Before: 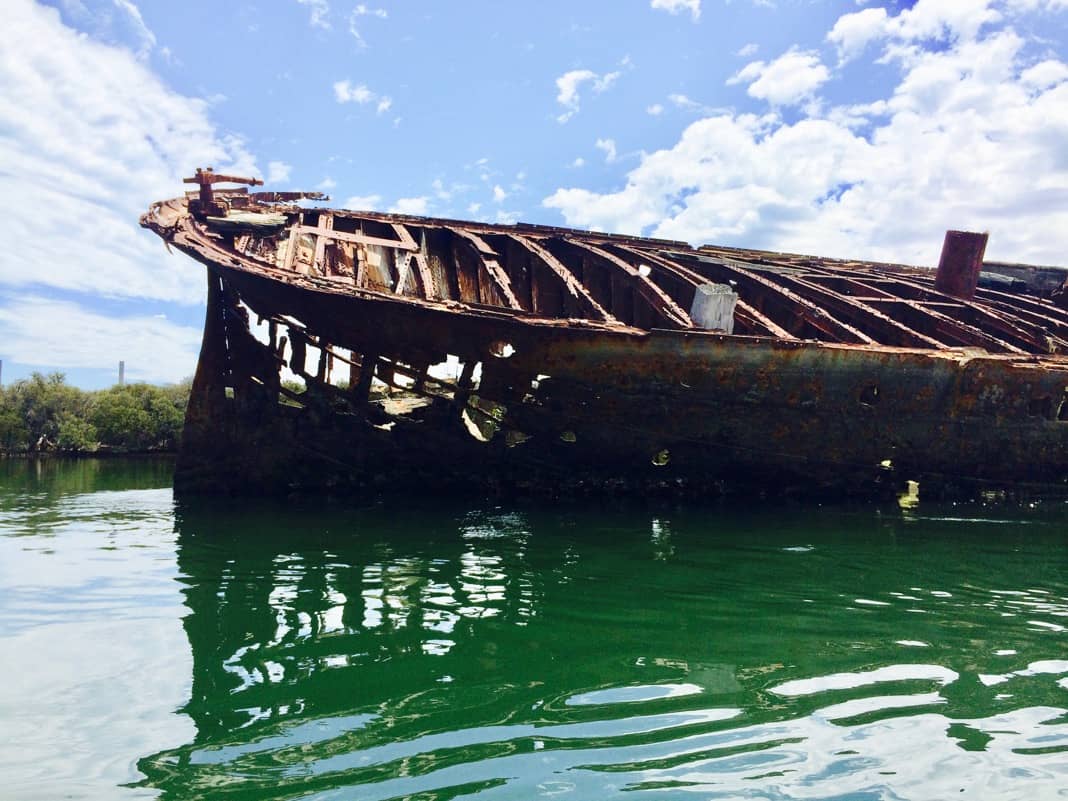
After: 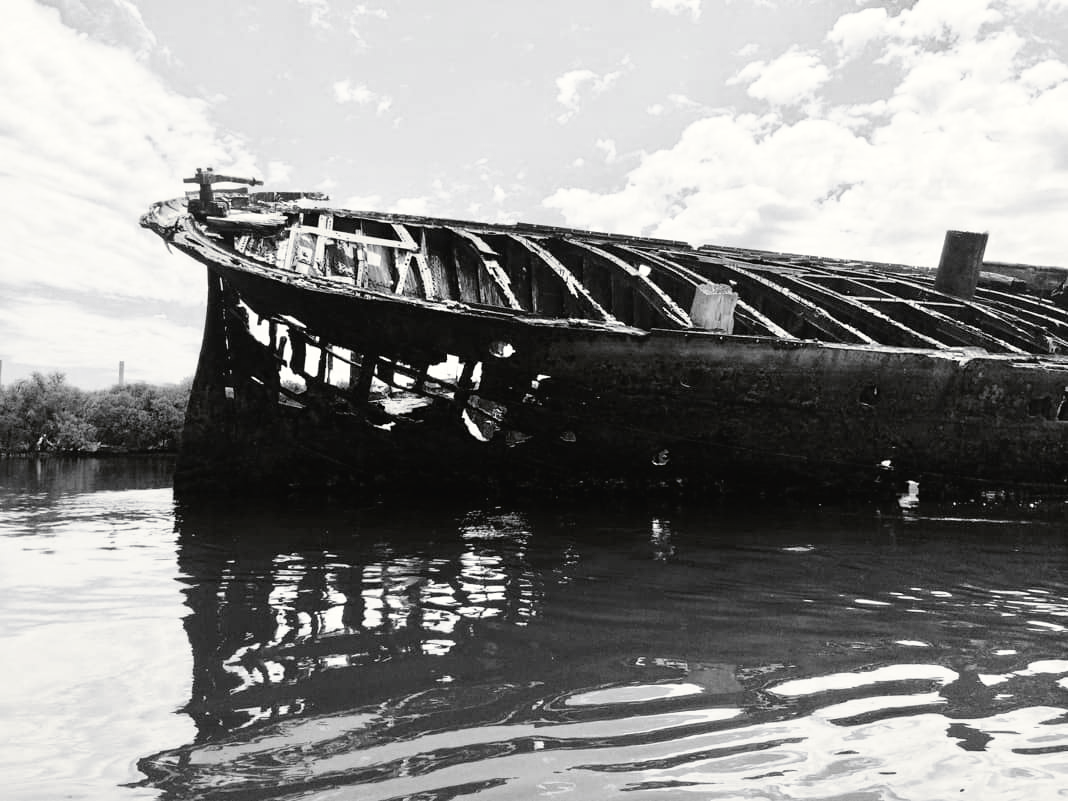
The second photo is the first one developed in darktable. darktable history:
tone curve: curves: ch0 [(0, 0) (0.003, 0.022) (0.011, 0.025) (0.025, 0.025) (0.044, 0.029) (0.069, 0.042) (0.1, 0.068) (0.136, 0.118) (0.177, 0.176) (0.224, 0.233) (0.277, 0.299) (0.335, 0.371) (0.399, 0.448) (0.468, 0.526) (0.543, 0.605) (0.623, 0.684) (0.709, 0.775) (0.801, 0.869) (0.898, 0.957) (1, 1)], preserve colors none
color look up table: target L [93.05, 82.05, 74.91, 80.24, 72.94, 74.05, 49.9, 53.39, 38.52, 31.74, 23.22, 12.74, 2.742, 200.64, 98.62, 82.76, 82.76, 74.42, 70.23, 64.36, 55.54, 48.84, 48.04, 52.41, 34.03, 32.03, 22.92, 88.82, 86.34, 77.34, 85.63, 61.7, 72.21, 65.99, 80.97, 73.68, 51.22, 33.18, 45.36, 32.75, 5.88, 87.41, 87.05, 83.12, 80.6, 69.61, 63.6, 44, 42.1], target a [-0.1, 0, 0.001, 0, 0, 0, 0.001, -0.001, 0.001, 0.001, 0, 0, -0.23, 0, -0.655, 0, 0, 0, 0.001, 0 ×5, 0.001, 0.001, 0, -0.001, 0 ×5, 0.001, 0 ×4, 0.001, 0, 0, -0.001, 0 ×6, 0.001], target b [1.234, 0.001, -0.006, 0.001, 0.001, 0.001, -0.004, 0.01, -0.003, -0.003, -0.003, -0.001, 2.838, 0, 8.42, 0.001, 0.001, 0.001, -0.005, 0.001, 0.001, -0.004, 0.001, 0.001, -0.003, -0.003, -0.003, 0.002, 0.001 ×5, -0.005, 0.001, 0.001, 0.002, 0.001, -0.004, 0.001, -0.001, 0.002, 0.001 ×6, -0.003], num patches 49
